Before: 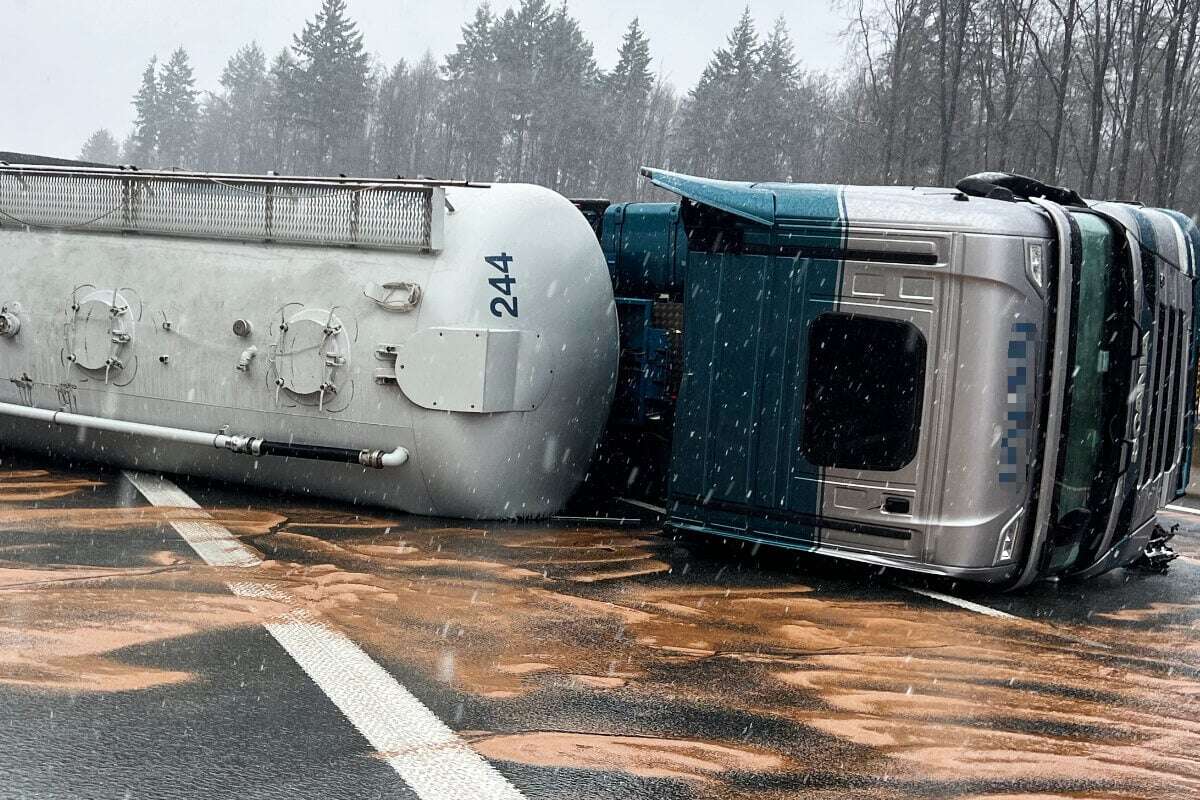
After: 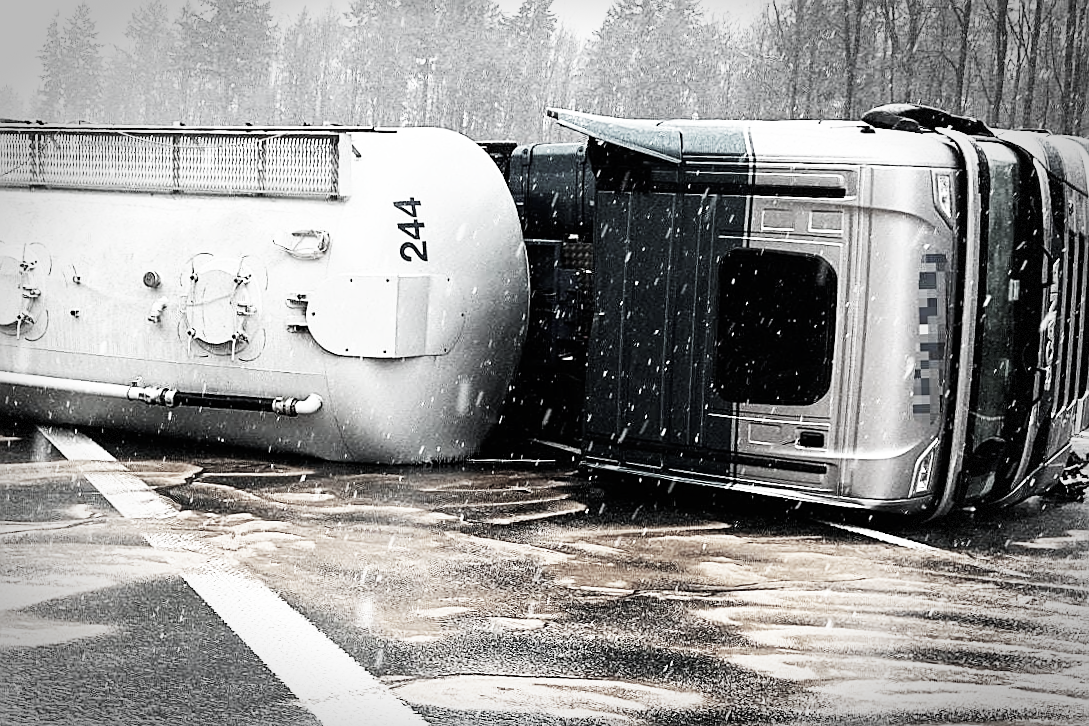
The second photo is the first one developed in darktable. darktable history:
base curve: curves: ch0 [(0, 0) (0.007, 0.004) (0.027, 0.03) (0.046, 0.07) (0.207, 0.54) (0.442, 0.872) (0.673, 0.972) (1, 1)], preserve colors none
crop and rotate: angle 1.51°, left 5.691%, top 5.7%
color correction: highlights b* 0.02, saturation 0.203
sharpen: on, module defaults
vignetting: automatic ratio true, dithering 8-bit output
